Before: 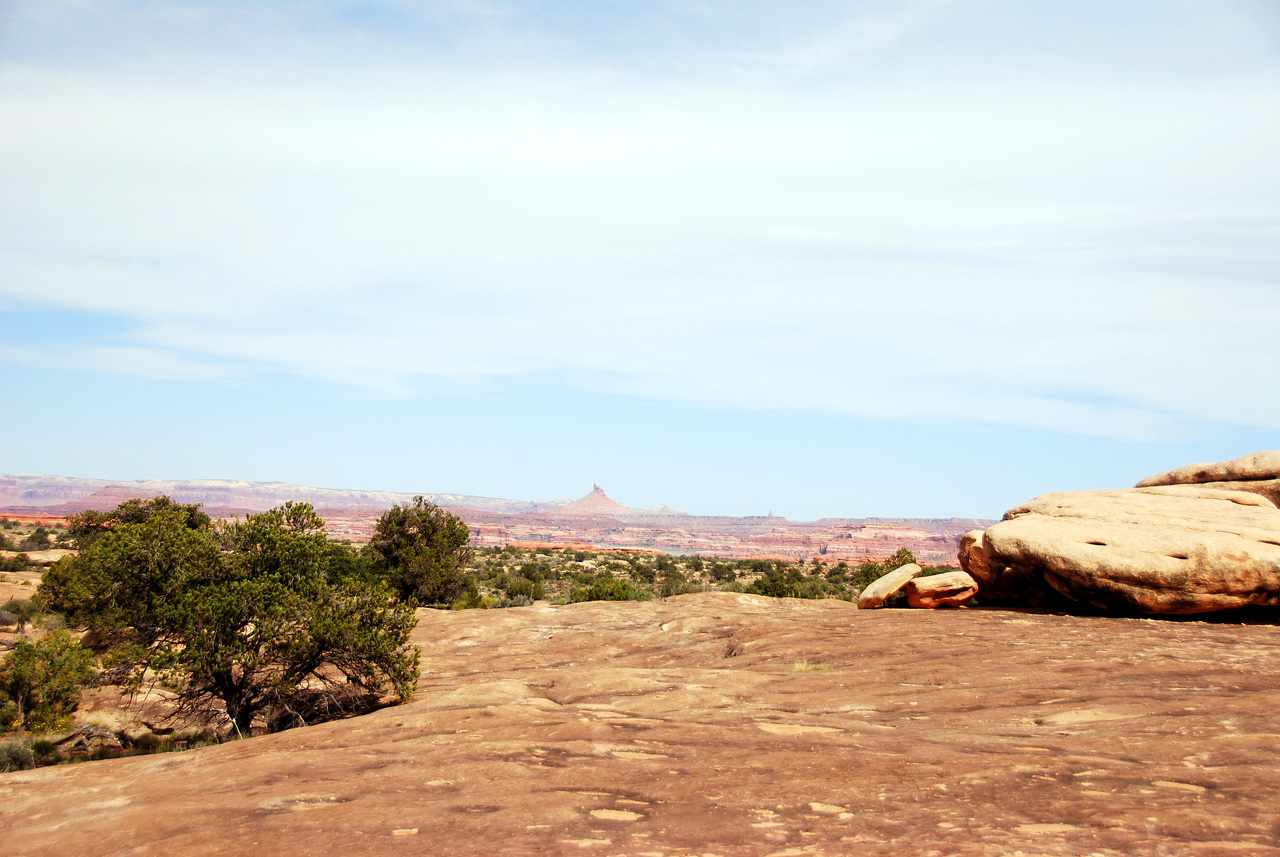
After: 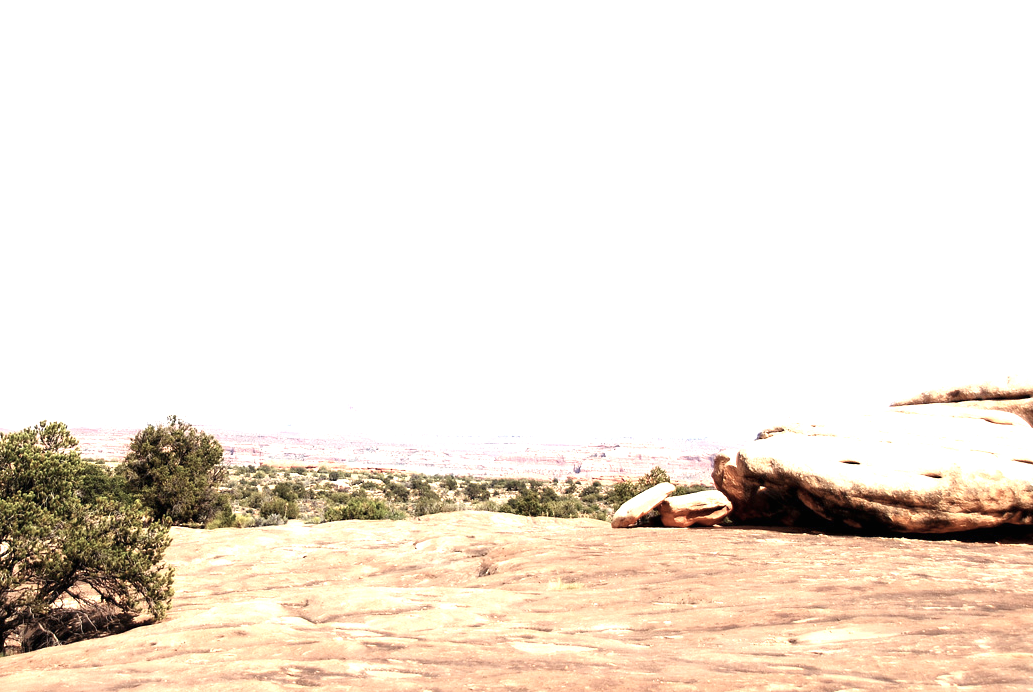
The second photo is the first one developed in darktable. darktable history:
exposure: black level correction 0, exposure 1.184 EV, compensate highlight preservation false
crop: left 19.224%, top 9.505%, right 0.001%, bottom 9.747%
contrast brightness saturation: contrast 0.099, saturation -0.376
